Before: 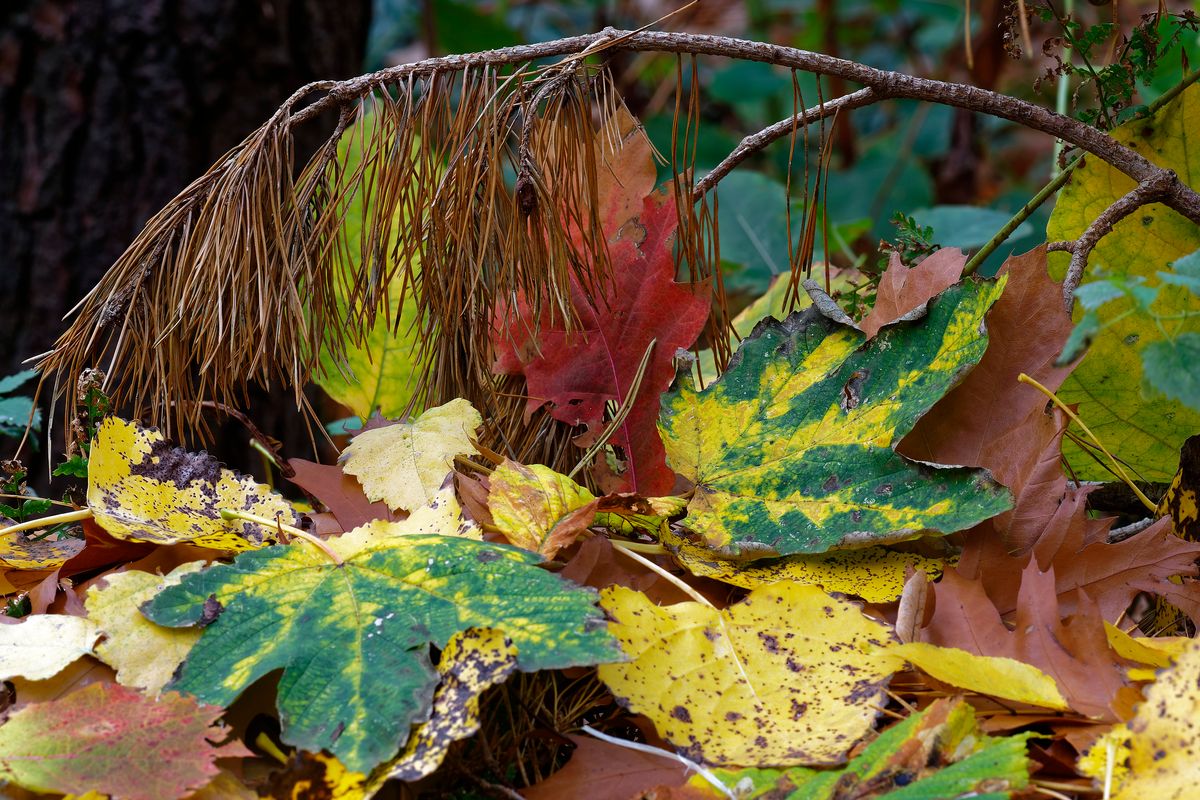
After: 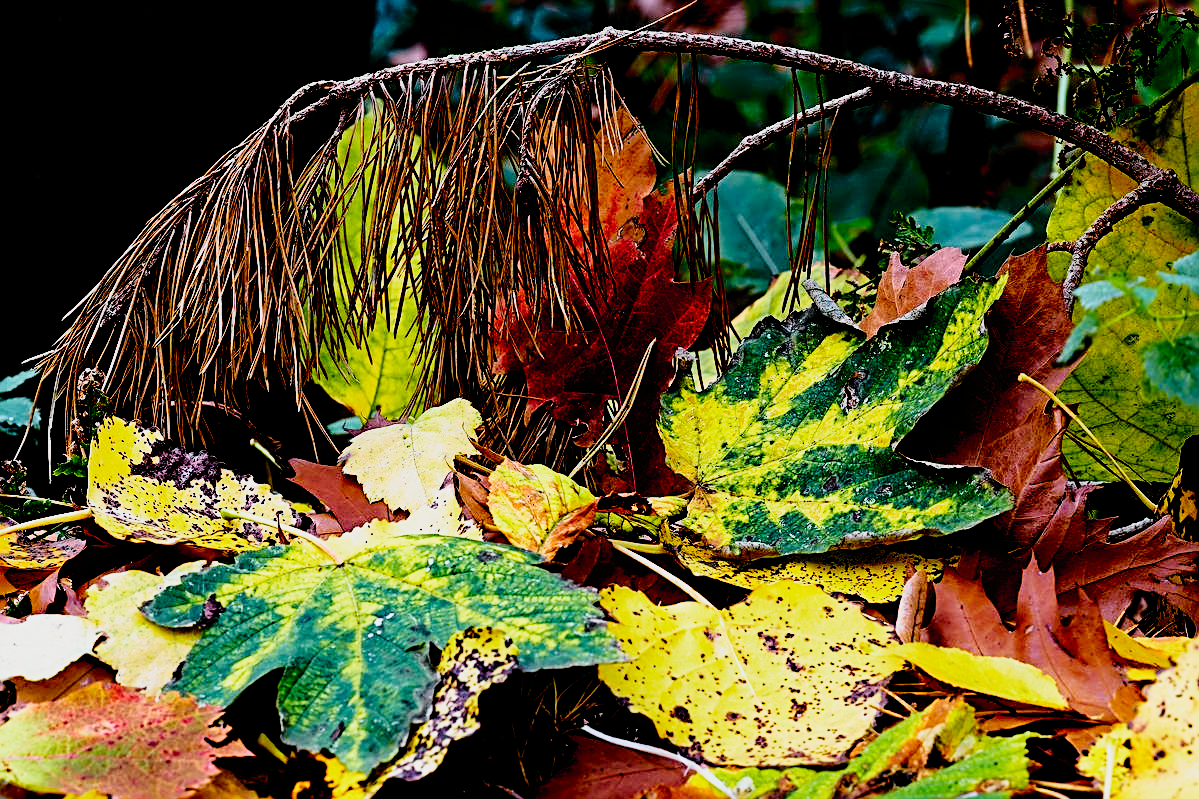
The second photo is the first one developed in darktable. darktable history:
tone curve: curves: ch0 [(0, 0) (0.046, 0.031) (0.163, 0.114) (0.391, 0.432) (0.488, 0.561) (0.695, 0.839) (0.785, 0.904) (1, 0.965)]; ch1 [(0, 0) (0.248, 0.252) (0.427, 0.412) (0.482, 0.462) (0.499, 0.499) (0.518, 0.518) (0.535, 0.577) (0.585, 0.623) (0.679, 0.743) (0.788, 0.809) (1, 1)]; ch2 [(0, 0) (0.313, 0.262) (0.427, 0.417) (0.473, 0.47) (0.503, 0.503) (0.523, 0.515) (0.557, 0.596) (0.598, 0.646) (0.708, 0.771) (1, 1)], color space Lab, independent channels, preserve colors none
sharpen: radius 2.584, amount 0.688
filmic rgb: black relative exposure -2.85 EV, white relative exposure 4.56 EV, hardness 1.77, contrast 1.25, preserve chrominance no, color science v5 (2021)
